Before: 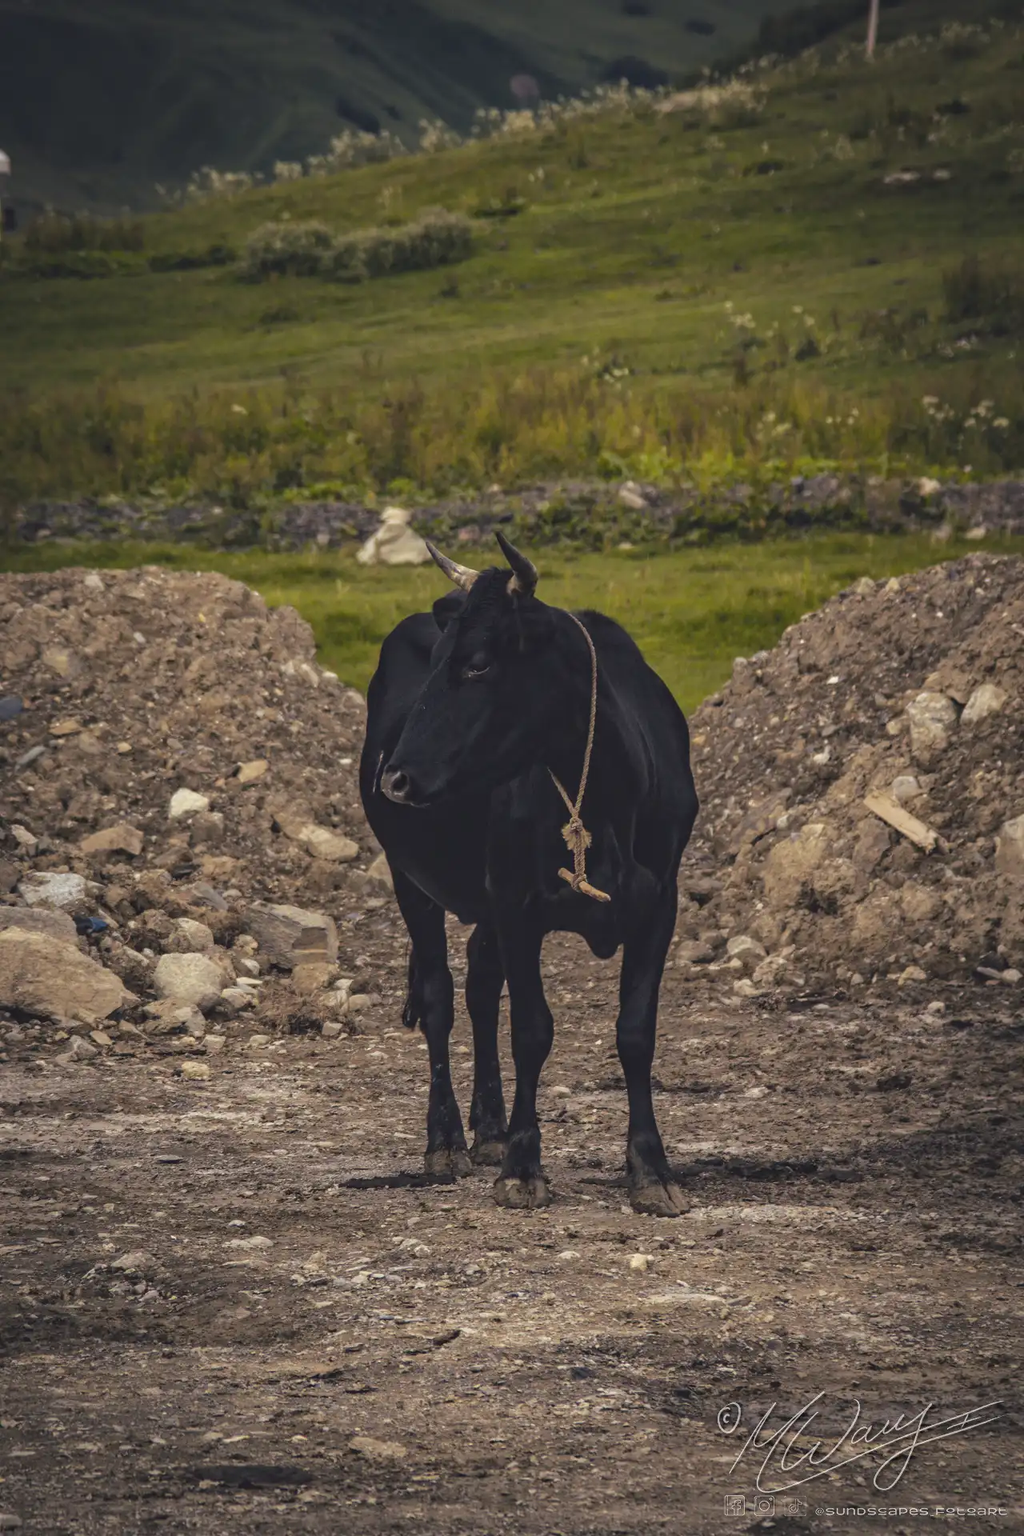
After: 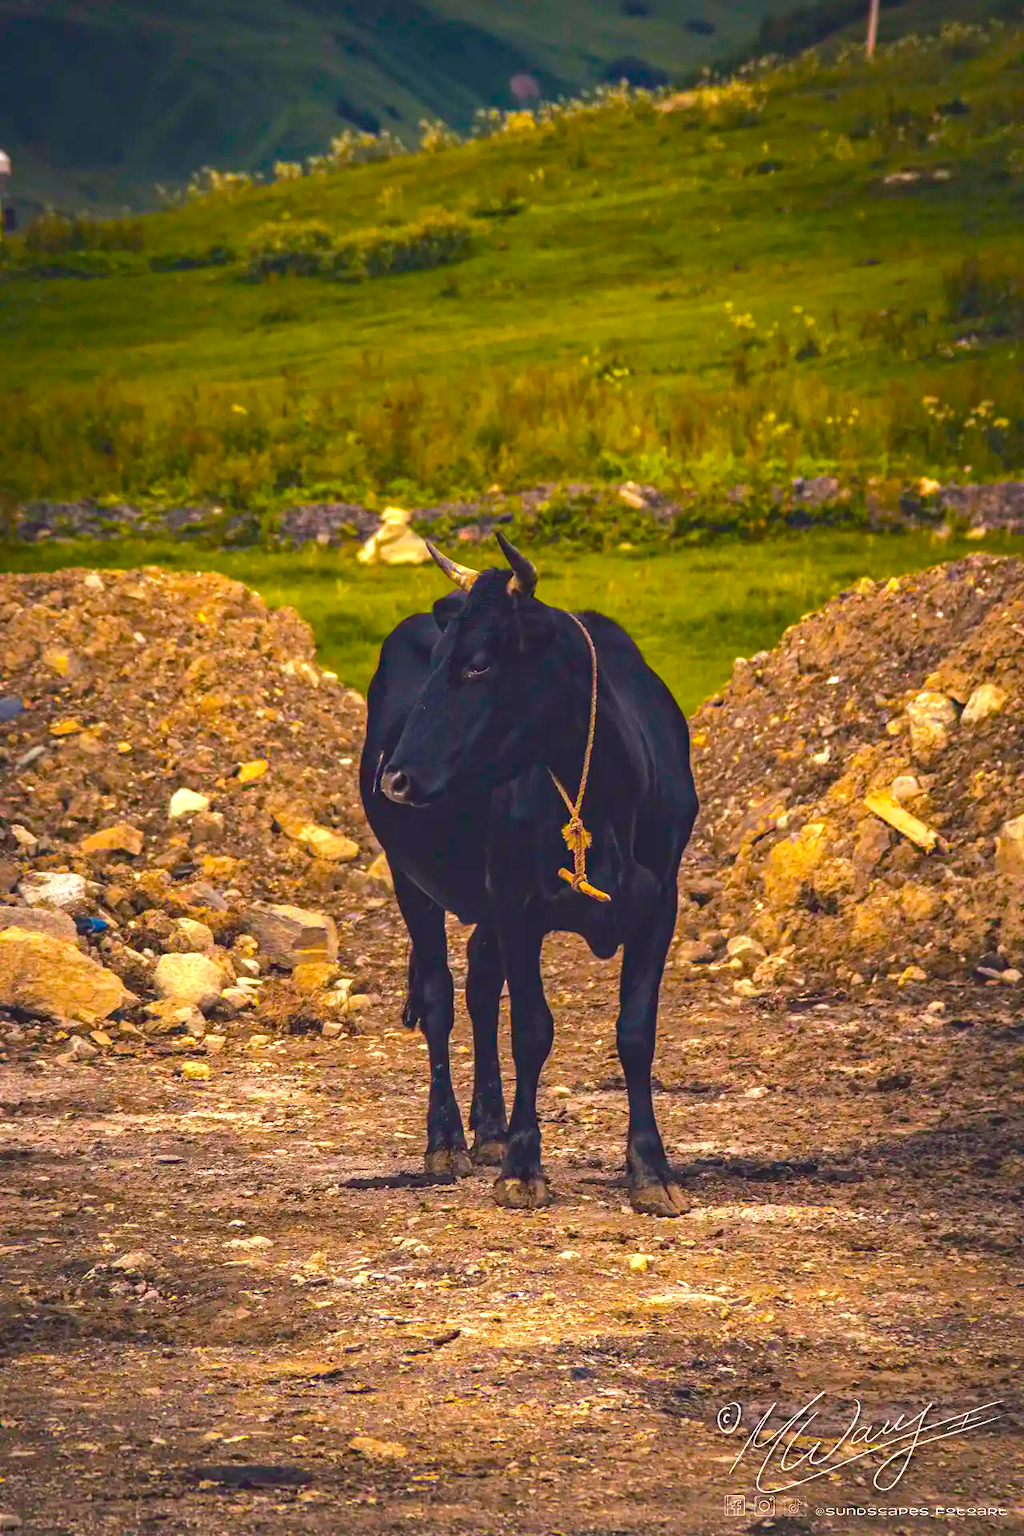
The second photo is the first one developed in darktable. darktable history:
color balance rgb: linear chroma grading › global chroma 25%, perceptual saturation grading › global saturation 40%, perceptual brilliance grading › global brilliance 30%, global vibrance 40%
